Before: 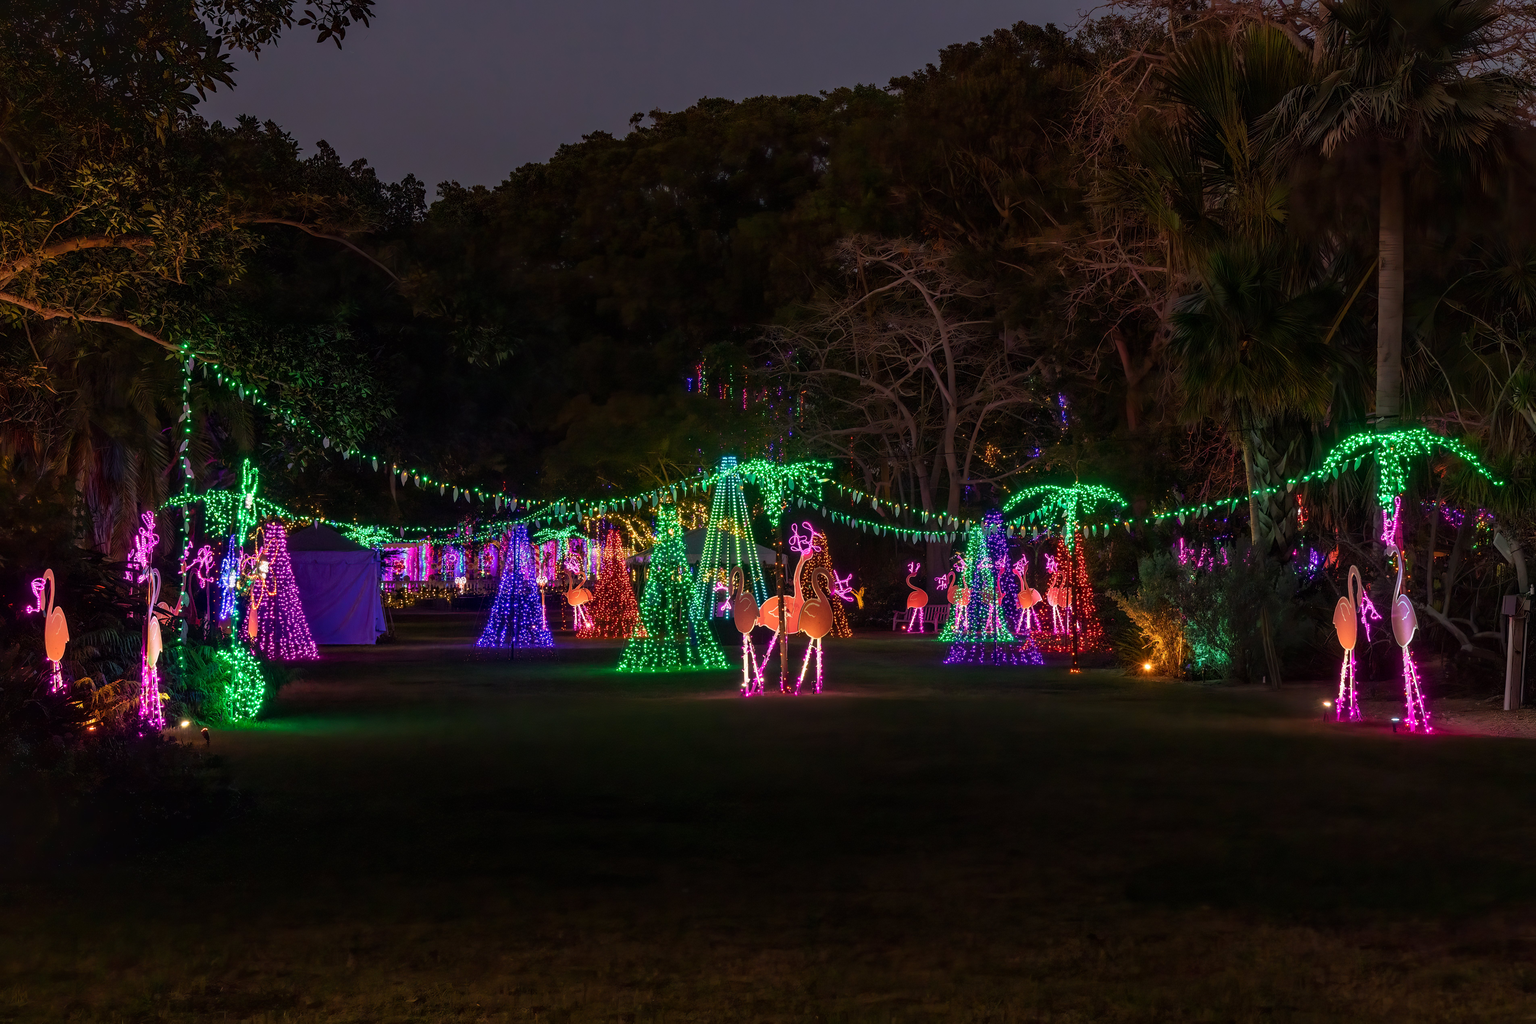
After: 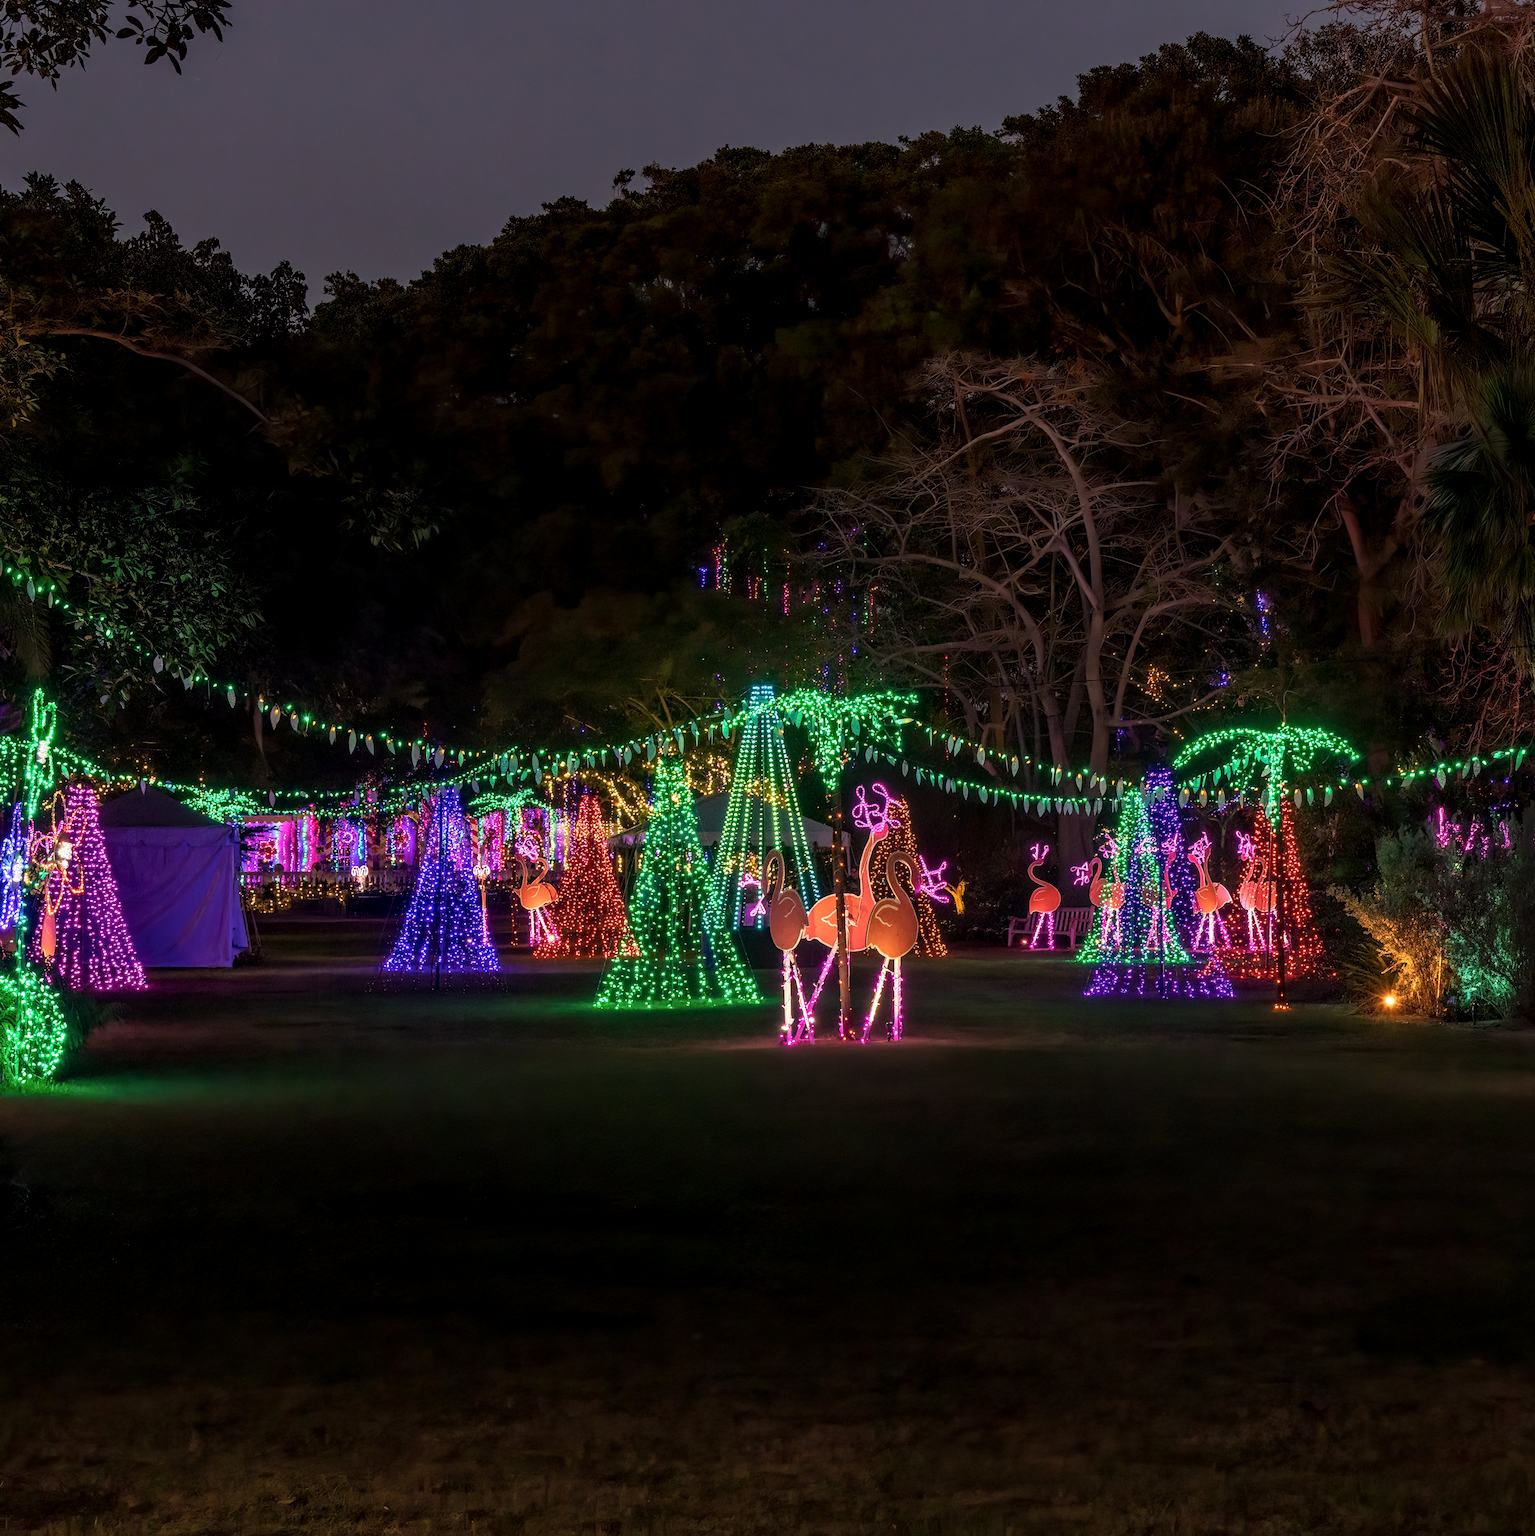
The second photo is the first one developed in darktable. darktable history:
local contrast: detail 130%
crop and rotate: left 14.385%, right 18.948%
